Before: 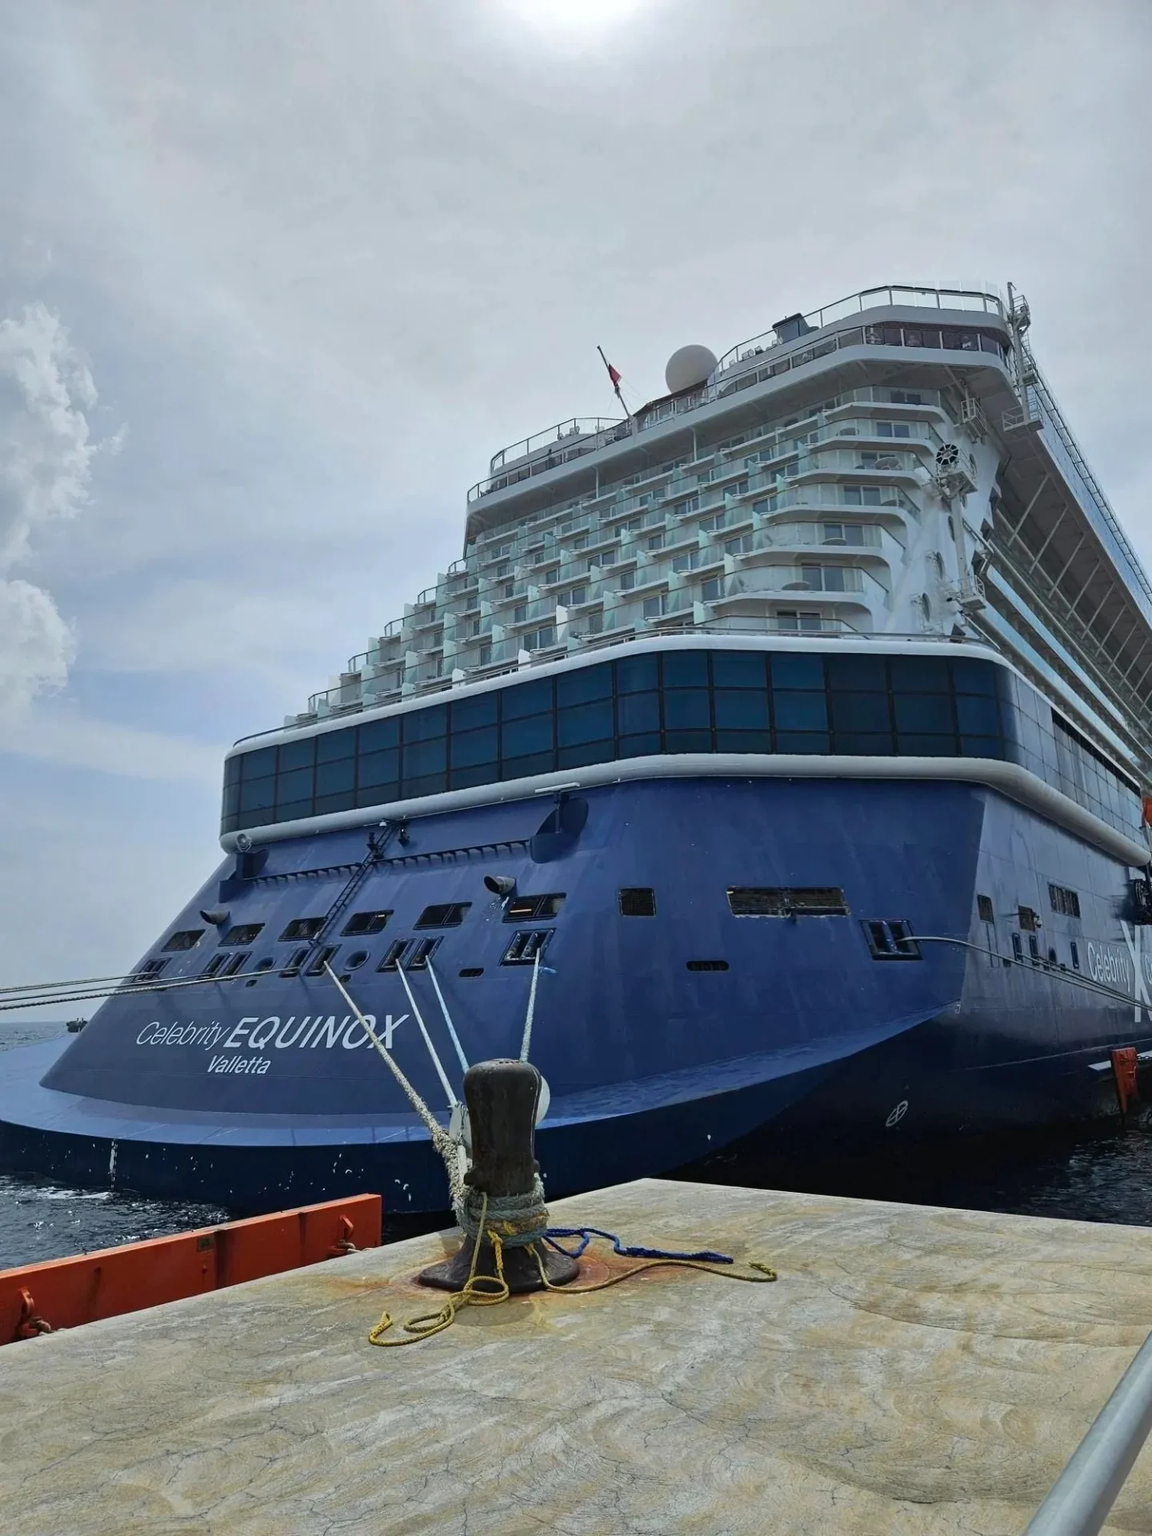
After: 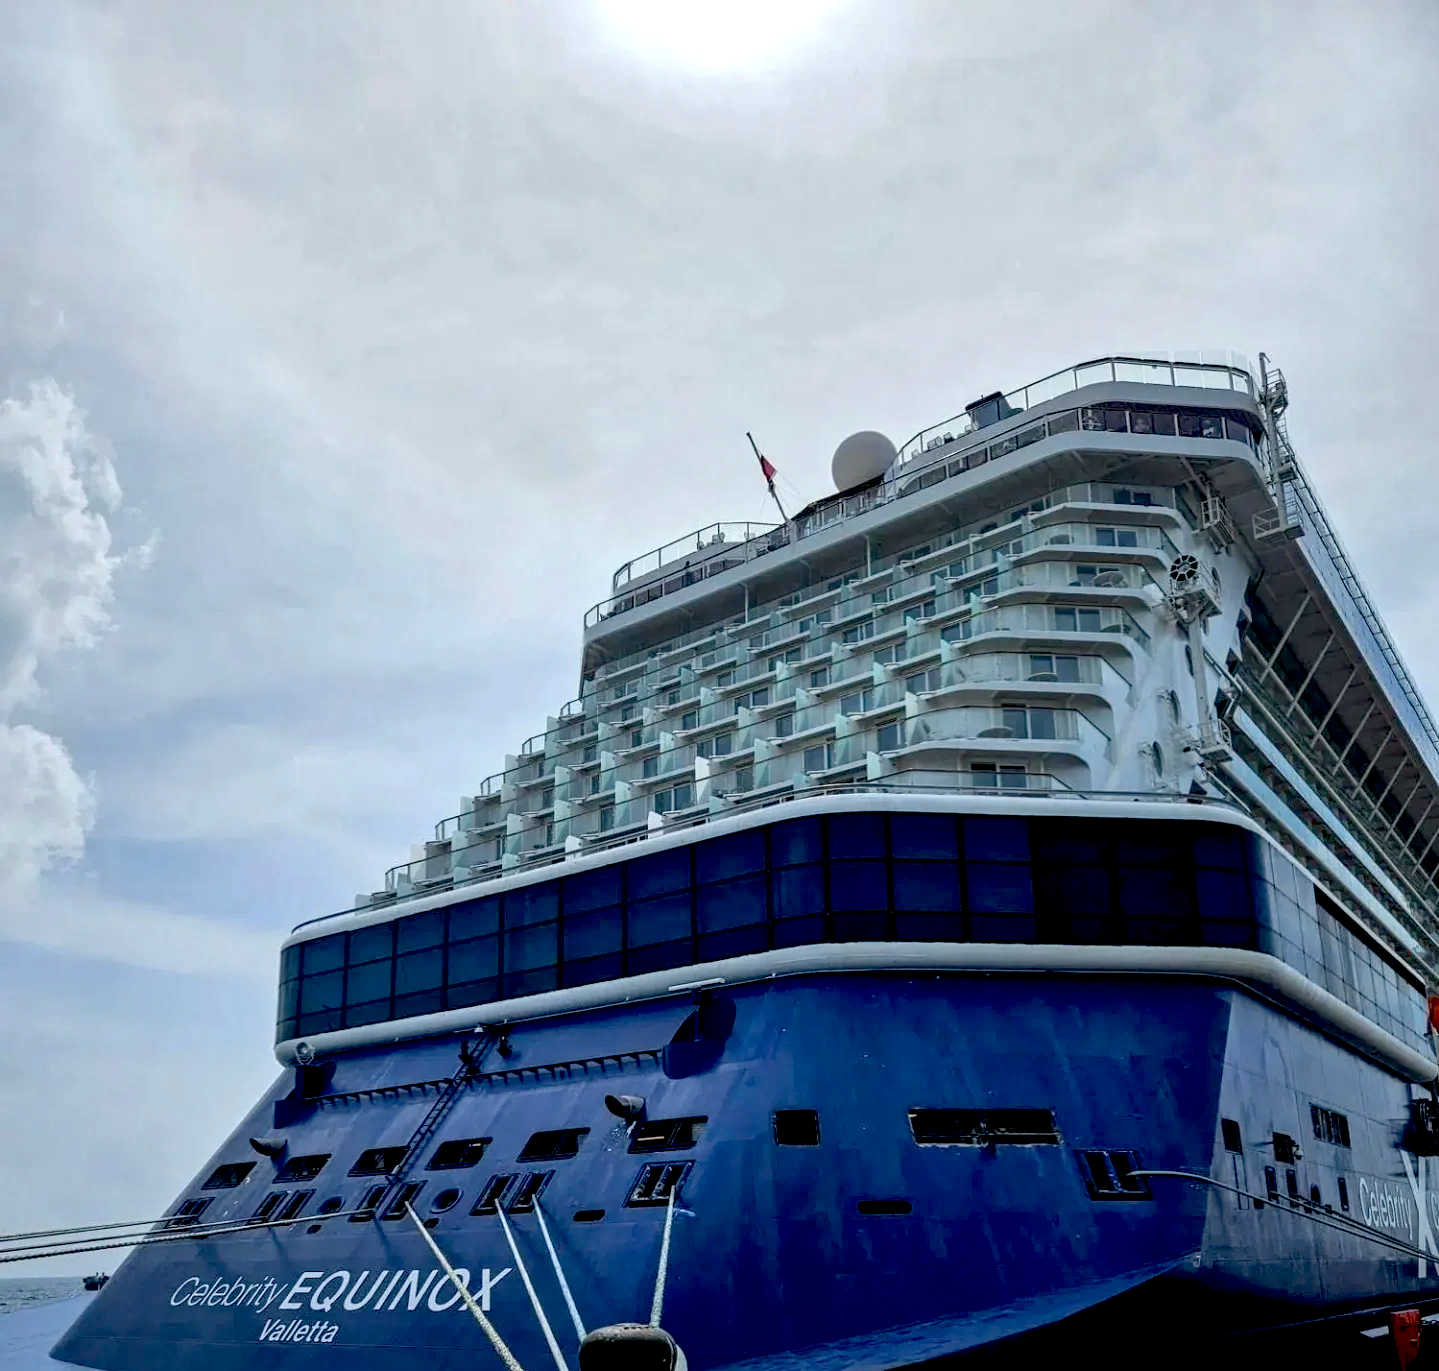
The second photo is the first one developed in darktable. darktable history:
exposure: black level correction 0.031, exposure 0.304 EV, compensate highlight preservation false
local contrast: on, module defaults
crop: bottom 28.576%
